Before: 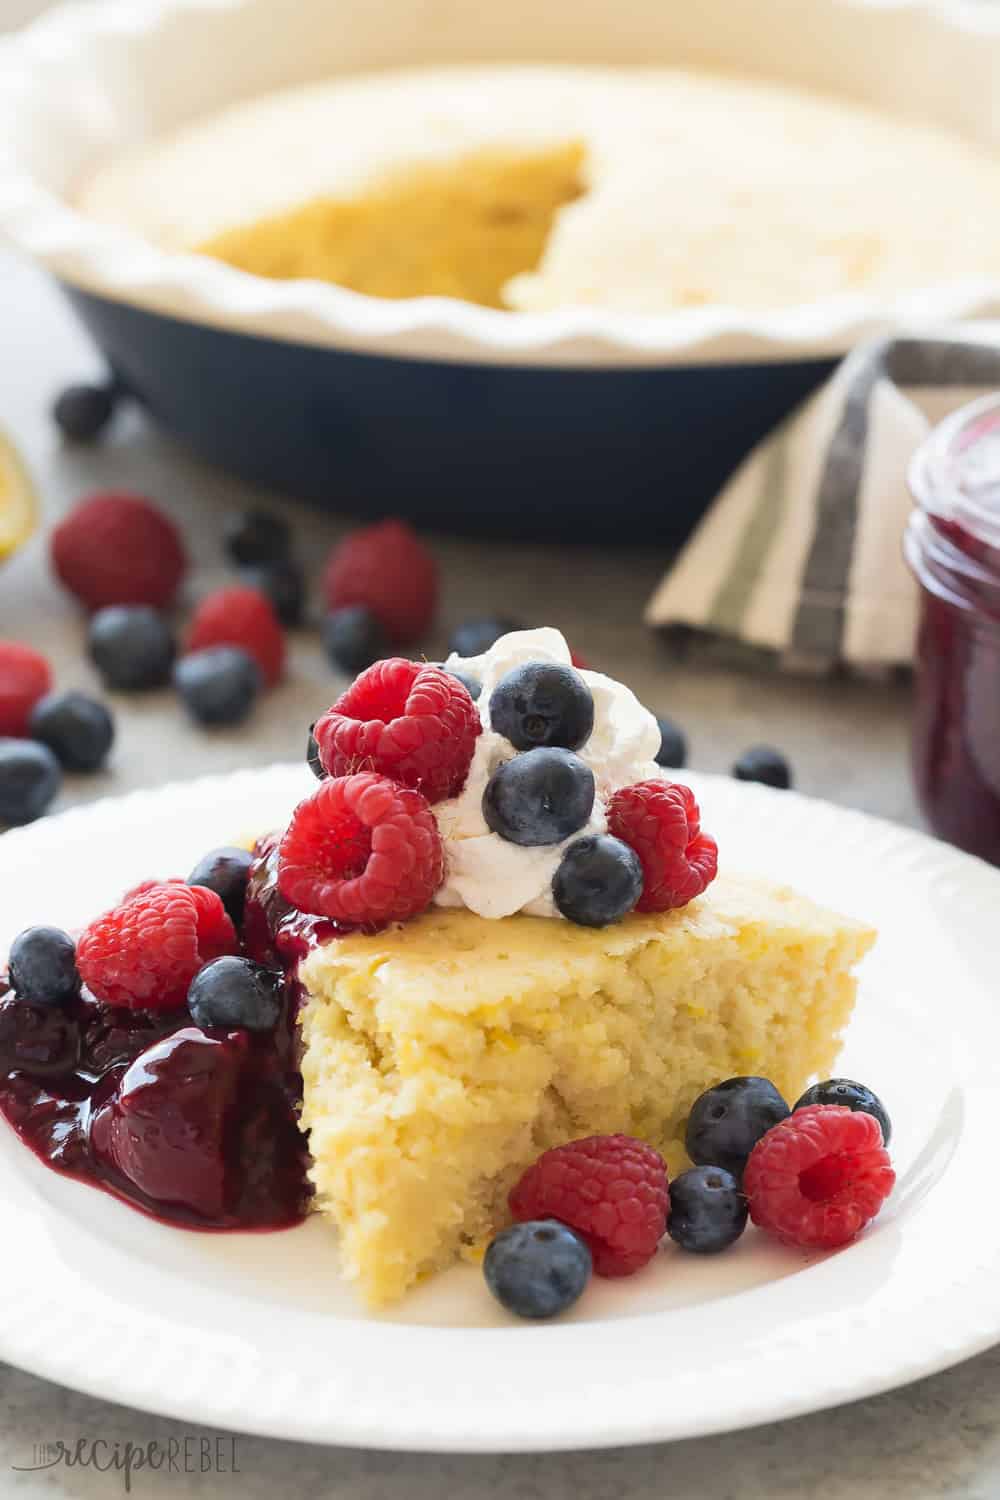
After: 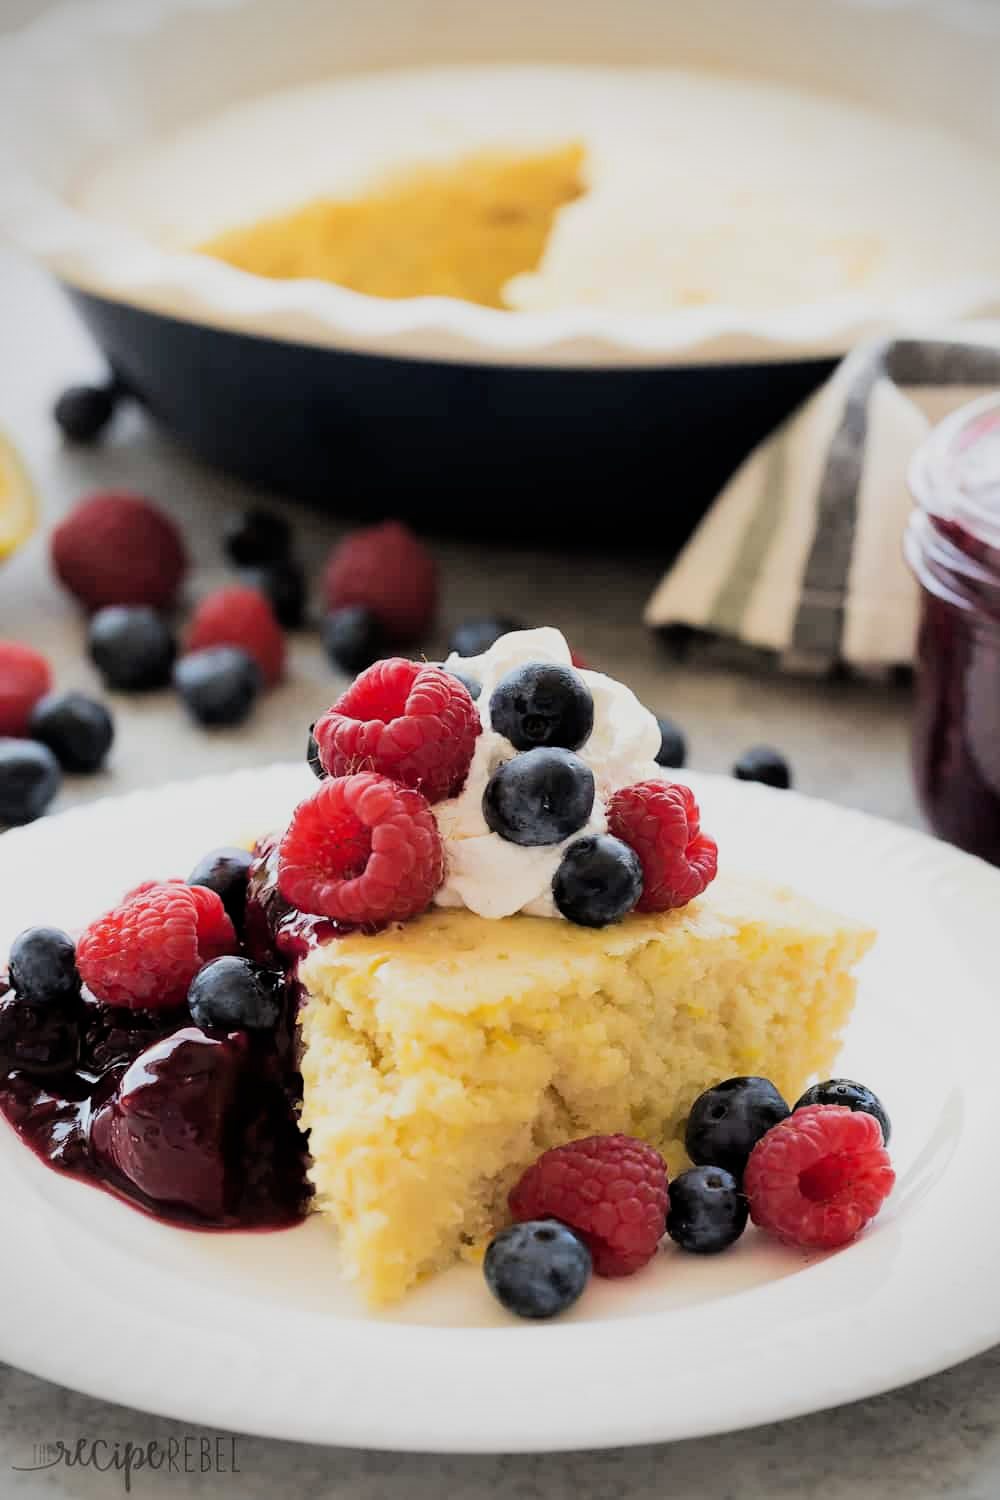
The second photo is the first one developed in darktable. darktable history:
vignetting: unbound false
filmic rgb: black relative exposure -5 EV, hardness 2.88, contrast 1.3, highlights saturation mix -10%
